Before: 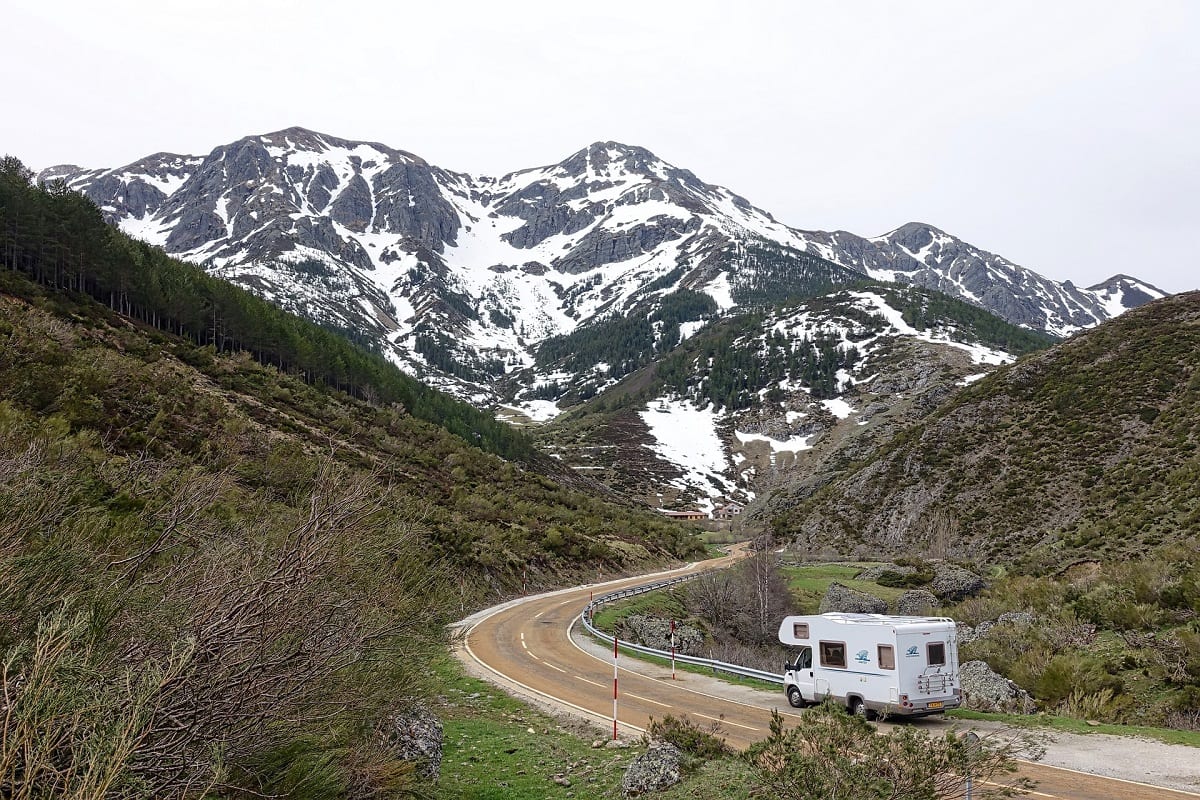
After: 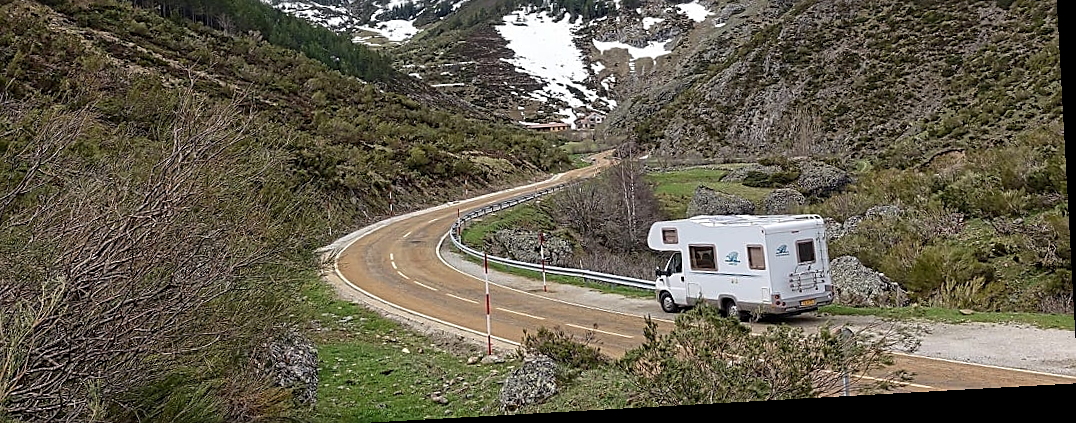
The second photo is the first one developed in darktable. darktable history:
sharpen: on, module defaults
rotate and perspective: rotation -3.18°, automatic cropping off
crop and rotate: left 13.306%, top 48.129%, bottom 2.928%
